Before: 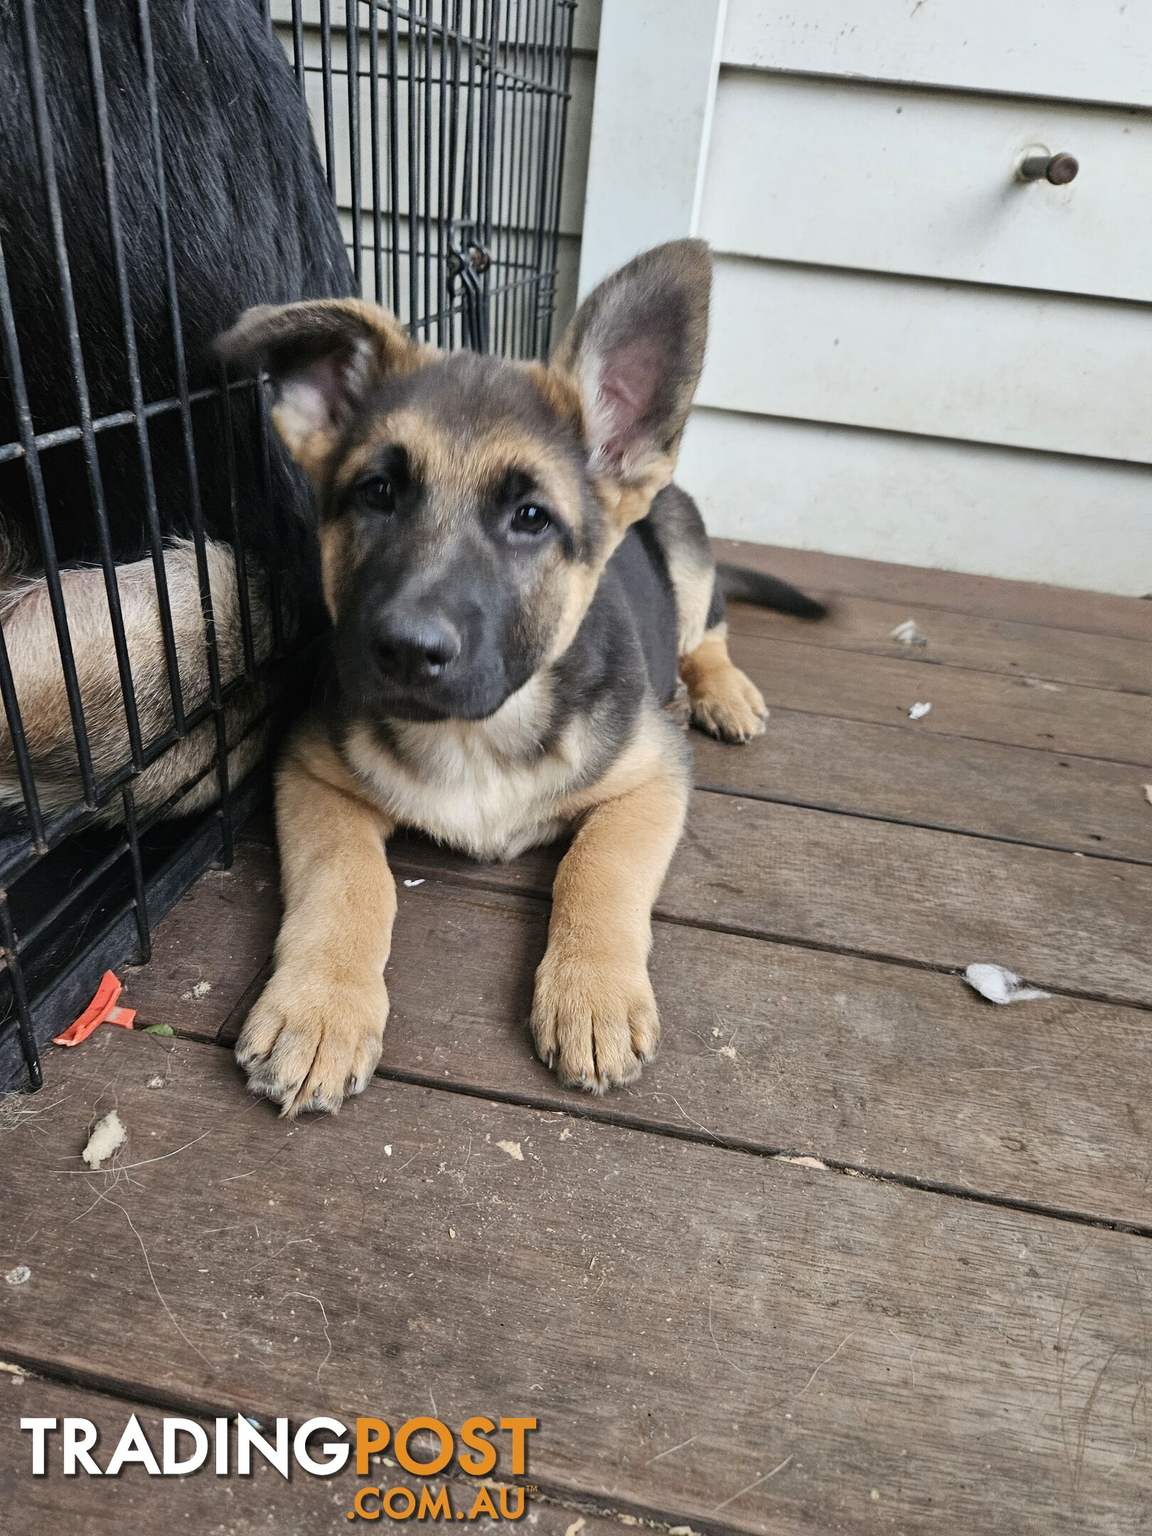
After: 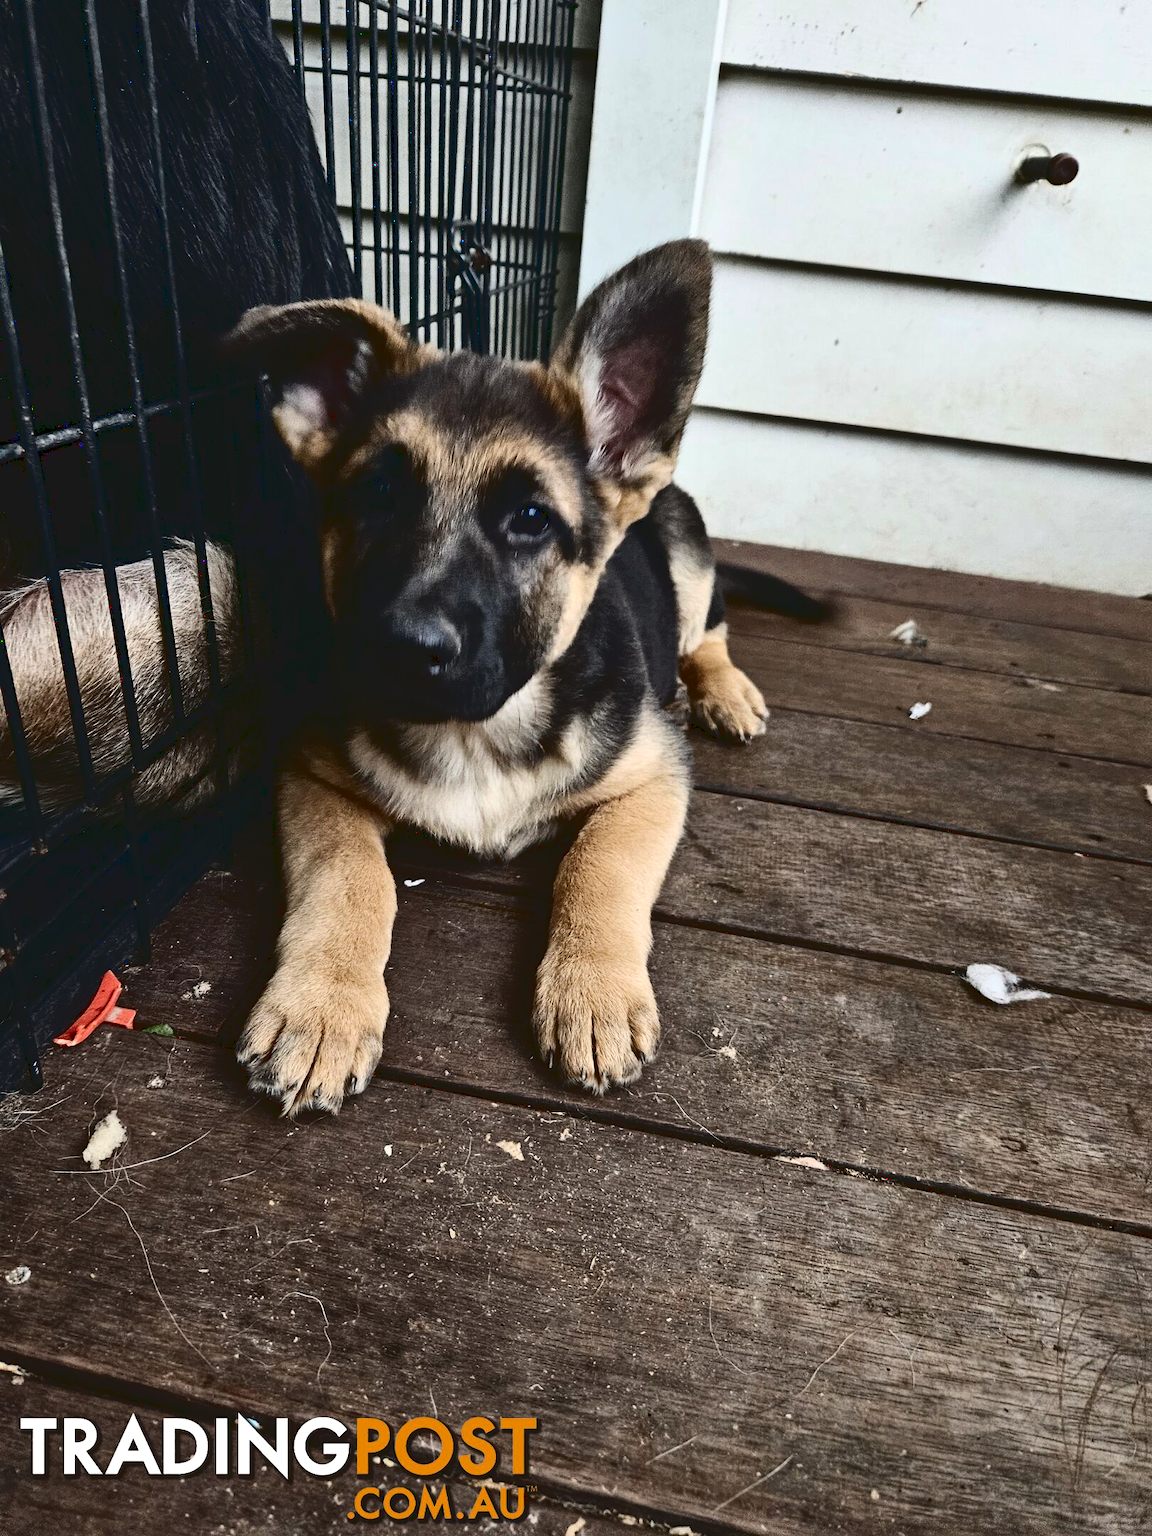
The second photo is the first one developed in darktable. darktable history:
contrast brightness saturation: contrast 0.287
haze removal: compatibility mode true, adaptive false
base curve: curves: ch0 [(0, 0.02) (0.083, 0.036) (1, 1)]
